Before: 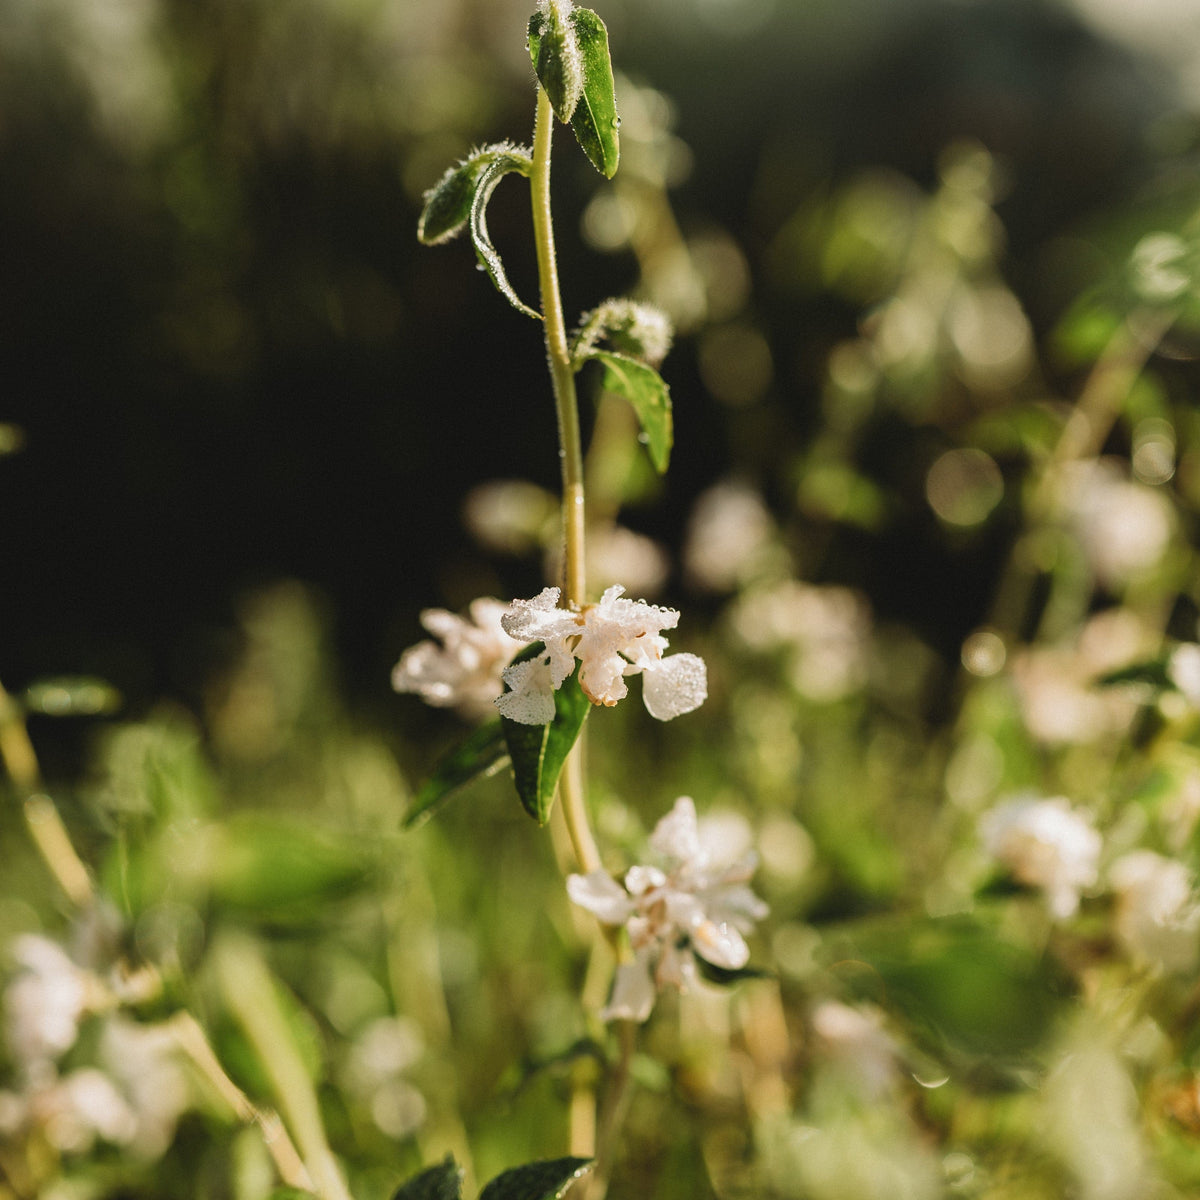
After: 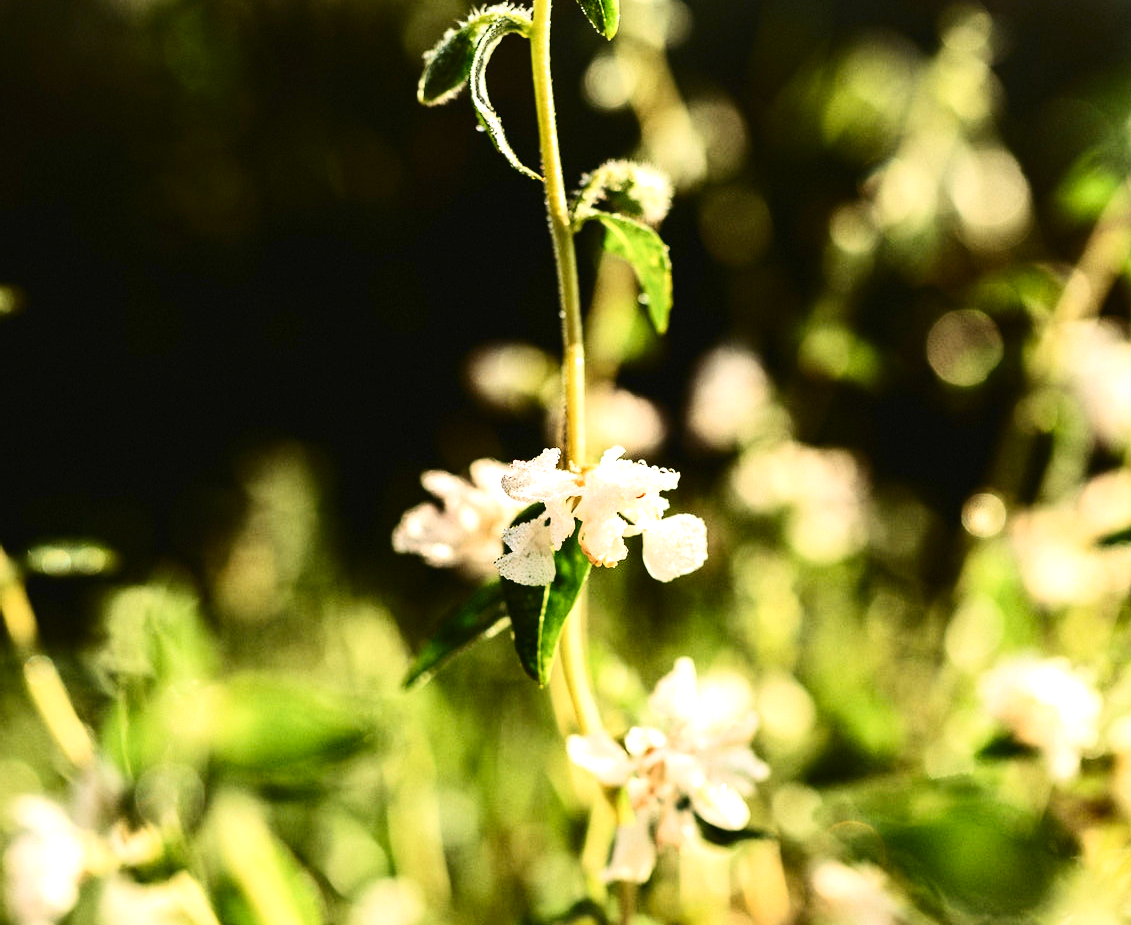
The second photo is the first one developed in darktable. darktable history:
crop and rotate: angle 0.03°, top 11.643%, right 5.651%, bottom 11.189%
exposure: black level correction 0, exposure 0.9 EV, compensate exposure bias true, compensate highlight preservation false
contrast brightness saturation: contrast 0.32, brightness -0.08, saturation 0.17
